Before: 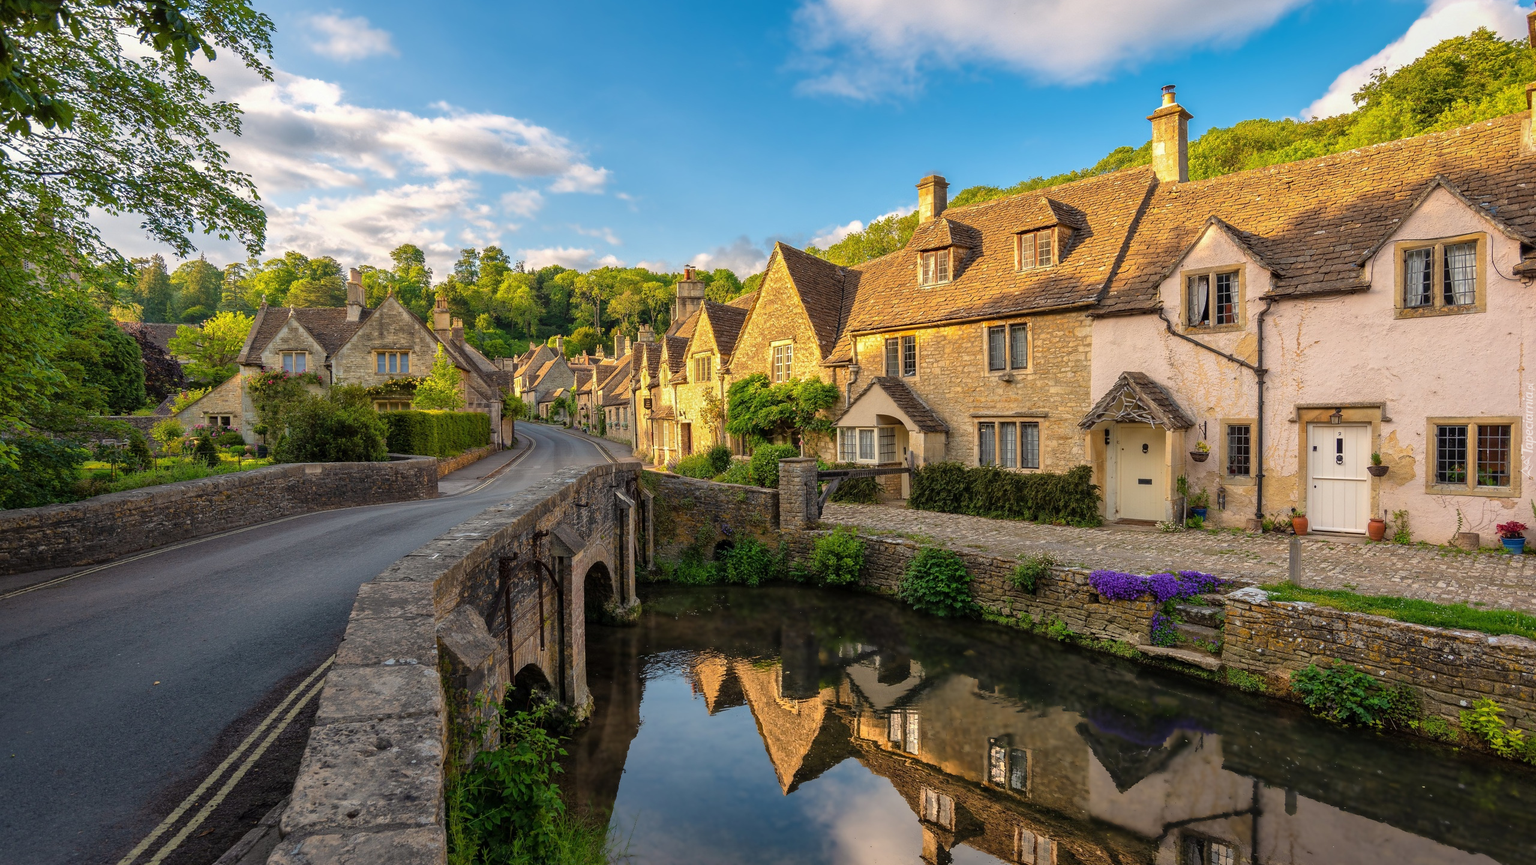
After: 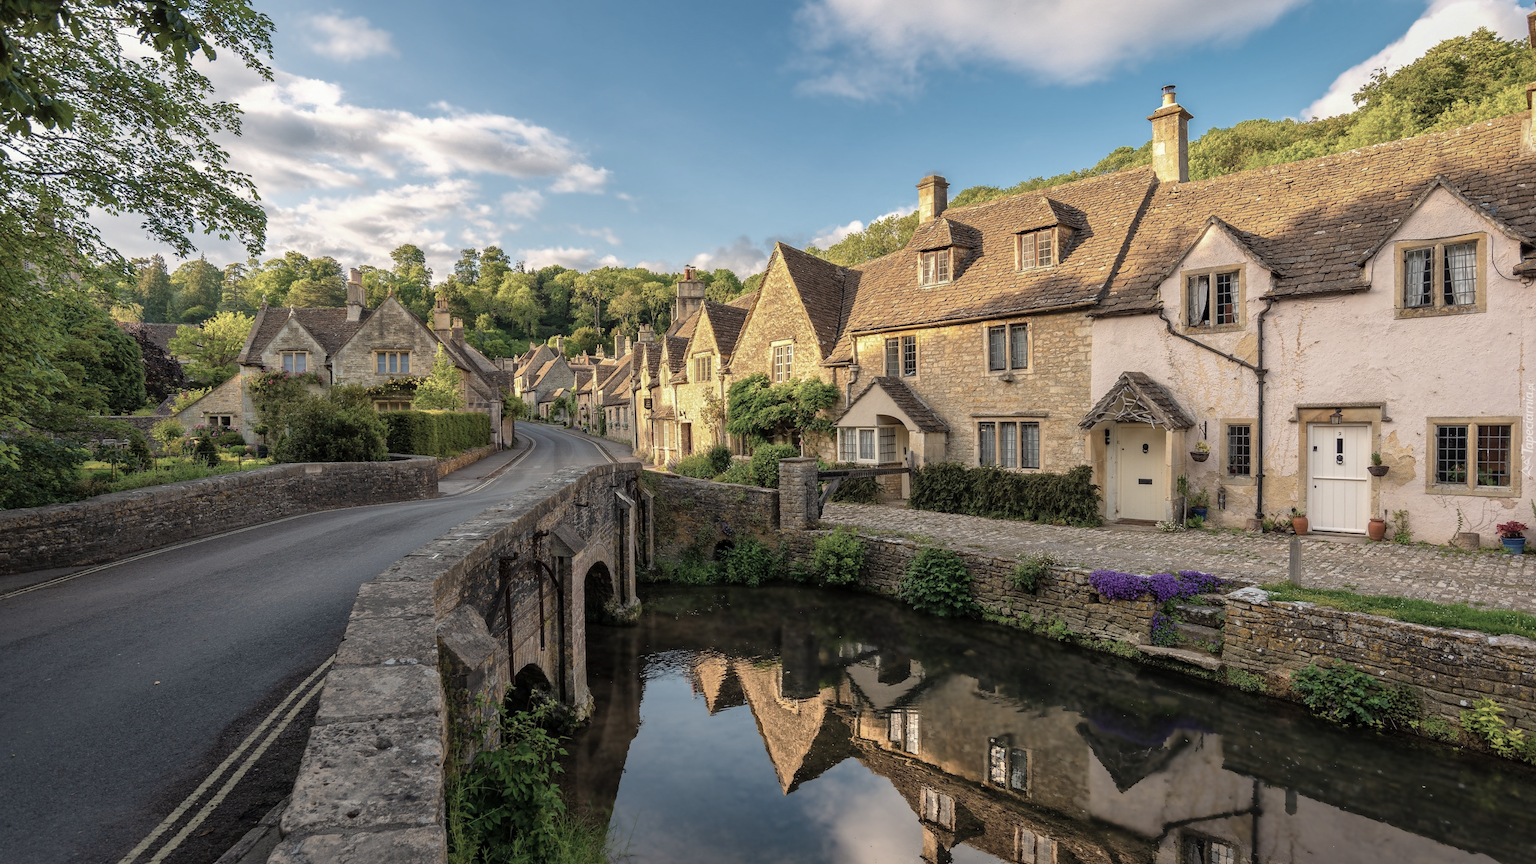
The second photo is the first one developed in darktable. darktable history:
color correction: highlights b* 0.021, saturation 0.605
